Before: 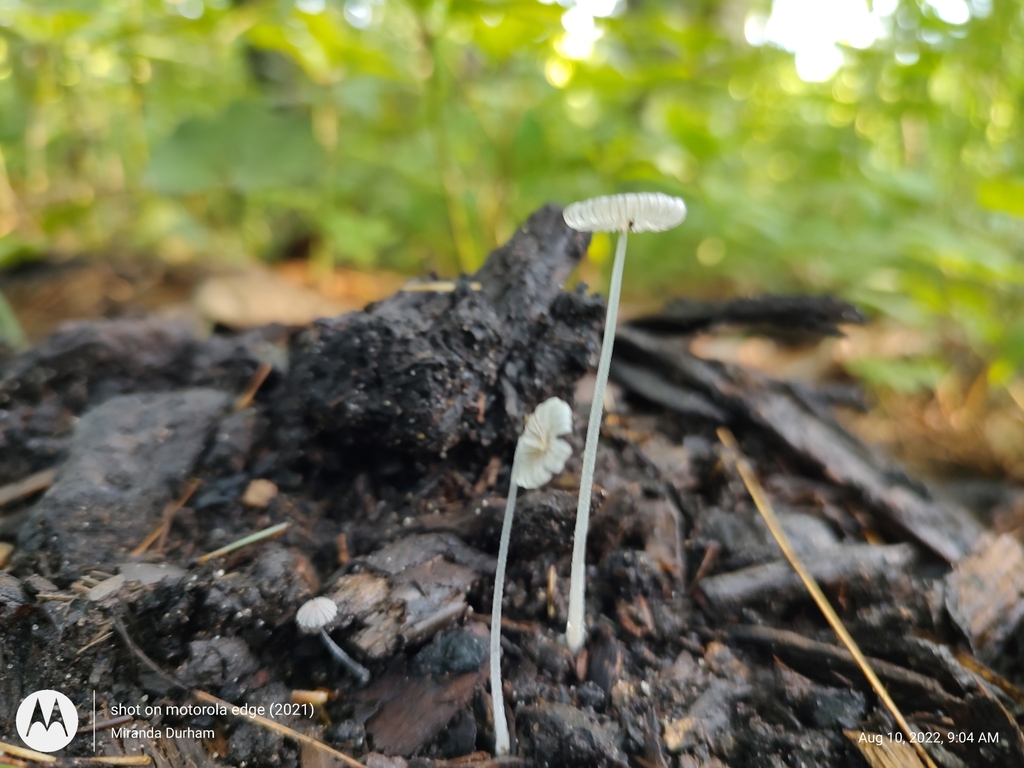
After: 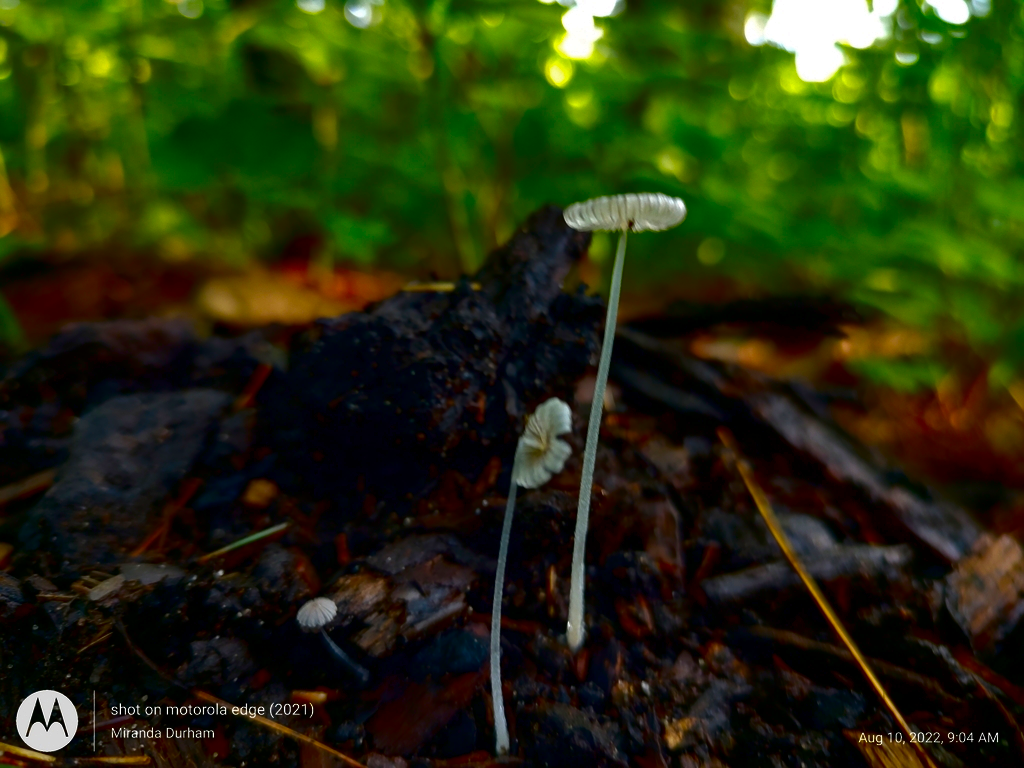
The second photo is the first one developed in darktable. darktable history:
contrast brightness saturation: brightness -0.985, saturation 0.984
